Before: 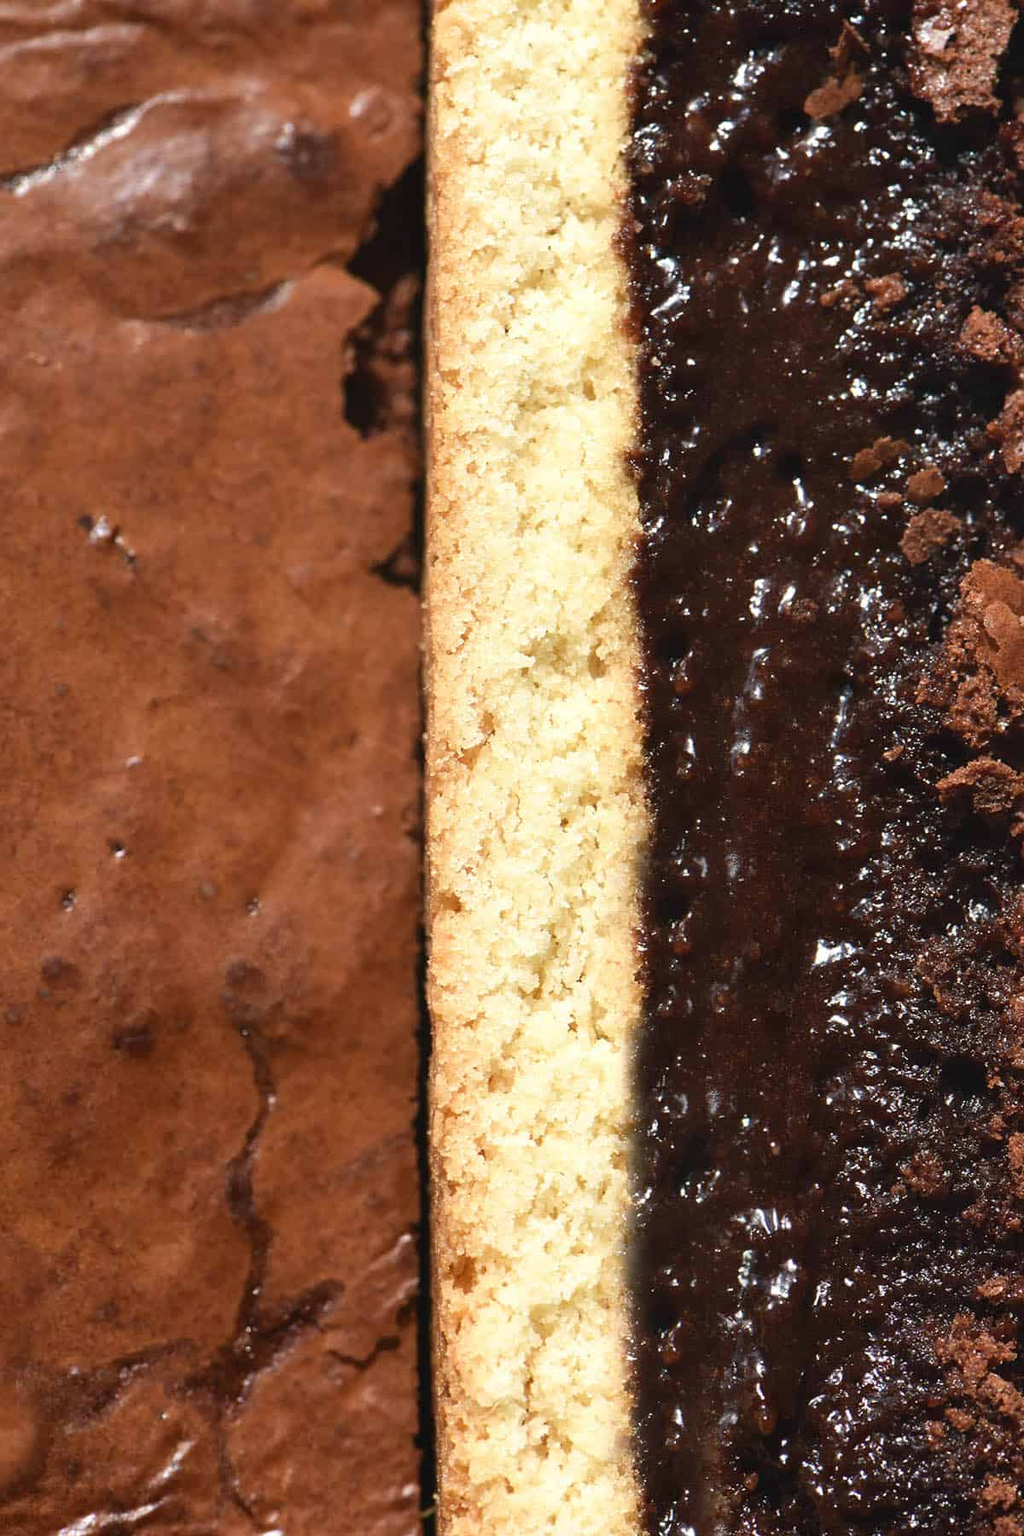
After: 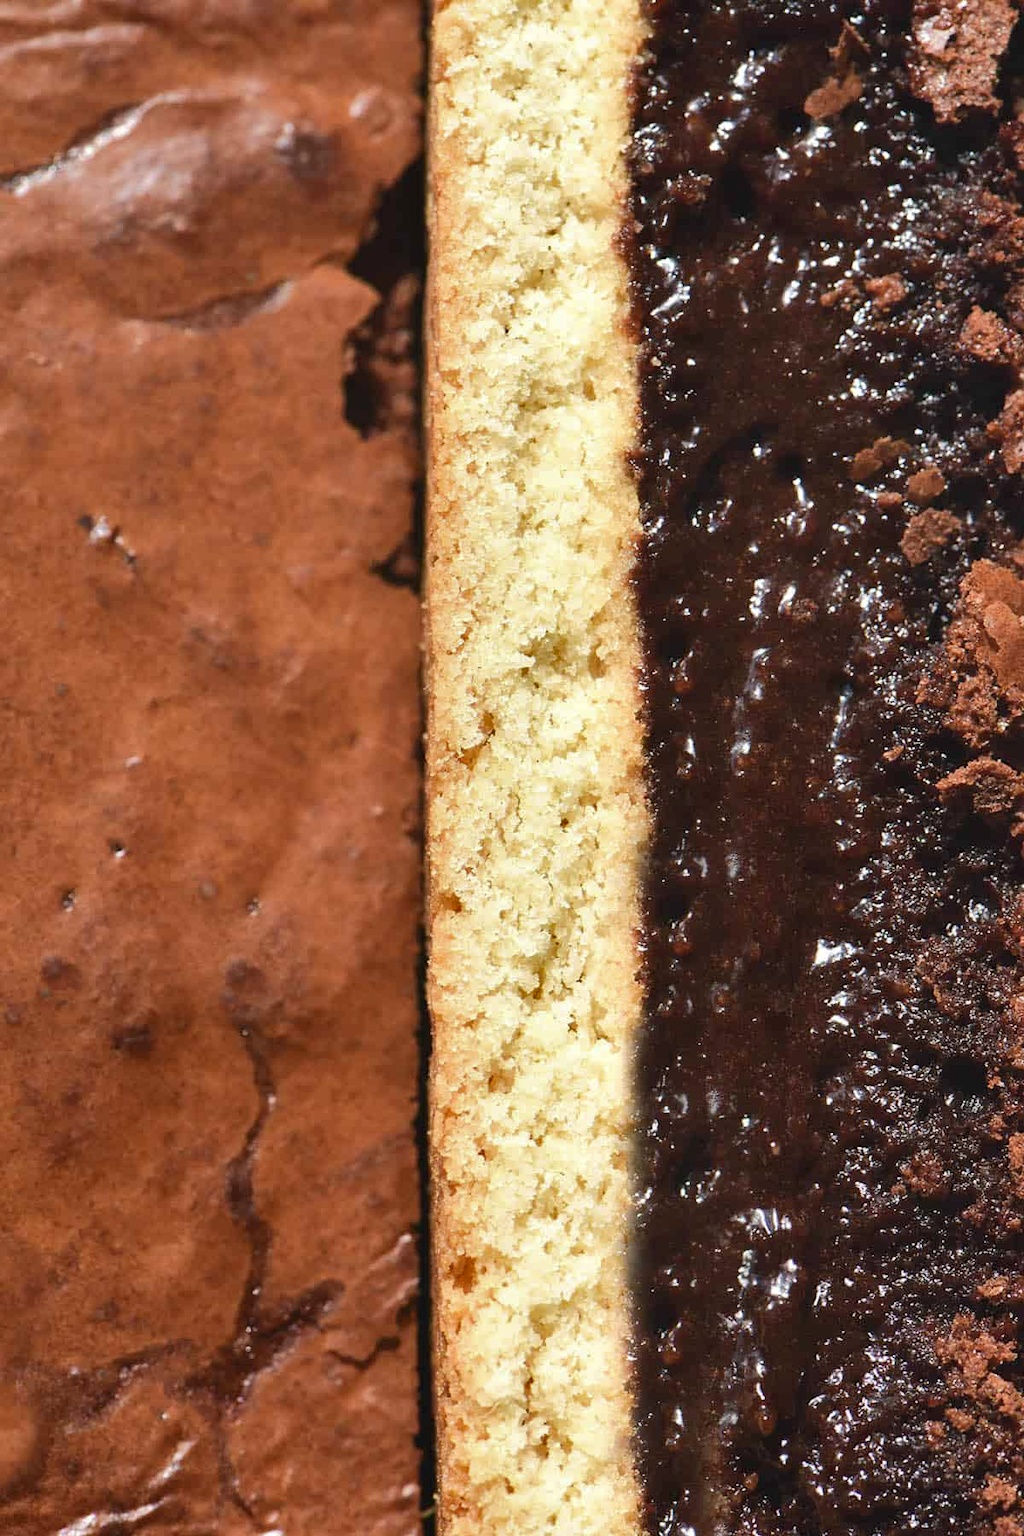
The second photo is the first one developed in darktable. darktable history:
white balance: emerald 1
base curve: curves: ch0 [(0, 0) (0.262, 0.32) (0.722, 0.705) (1, 1)]
shadows and highlights: shadows 24.5, highlights -78.15, soften with gaussian
